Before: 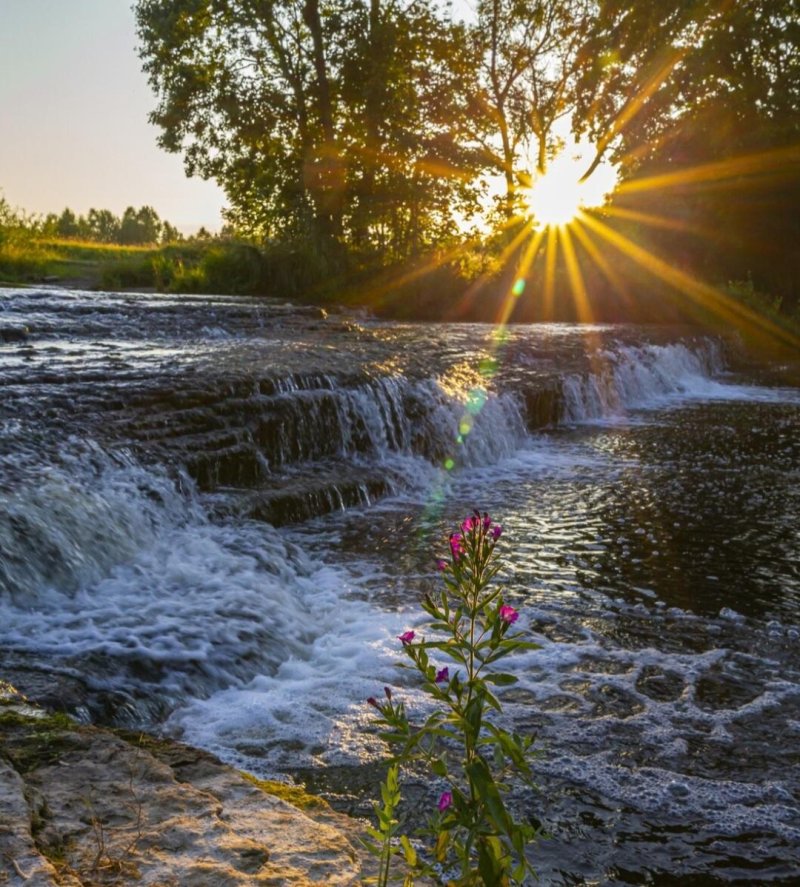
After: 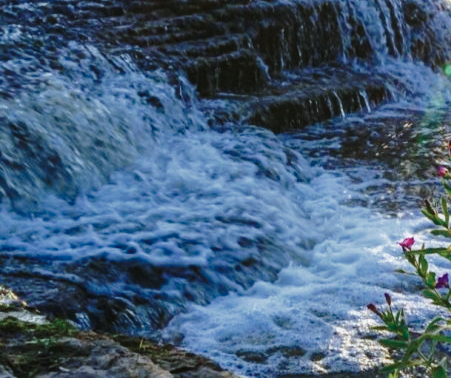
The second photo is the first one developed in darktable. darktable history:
base curve: curves: ch0 [(0, 0) (0.036, 0.037) (0.121, 0.228) (0.46, 0.76) (0.859, 0.983) (1, 1)], preserve colors none
color calibration: illuminant as shot in camera, x 0.383, y 0.38, temperature 3949.15 K, gamut compression 1.66
color zones: curves: ch0 [(0, 0.5) (0.125, 0.4) (0.25, 0.5) (0.375, 0.4) (0.5, 0.4) (0.625, 0.35) (0.75, 0.35) (0.875, 0.5)]; ch1 [(0, 0.35) (0.125, 0.45) (0.25, 0.35) (0.375, 0.35) (0.5, 0.35) (0.625, 0.35) (0.75, 0.45) (0.875, 0.35)]; ch2 [(0, 0.6) (0.125, 0.5) (0.25, 0.5) (0.375, 0.6) (0.5, 0.6) (0.625, 0.5) (0.75, 0.5) (0.875, 0.5)]
crop: top 44.483%, right 43.593%, bottom 12.892%
